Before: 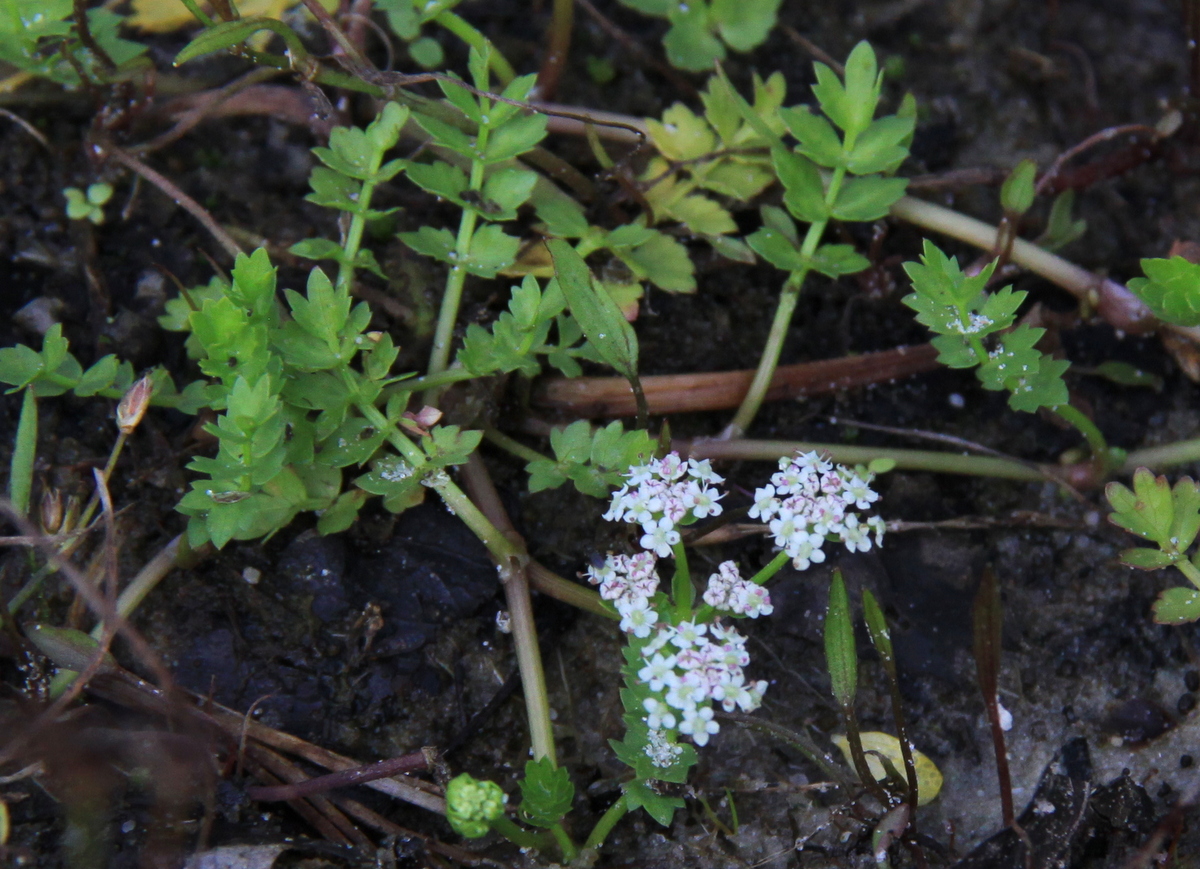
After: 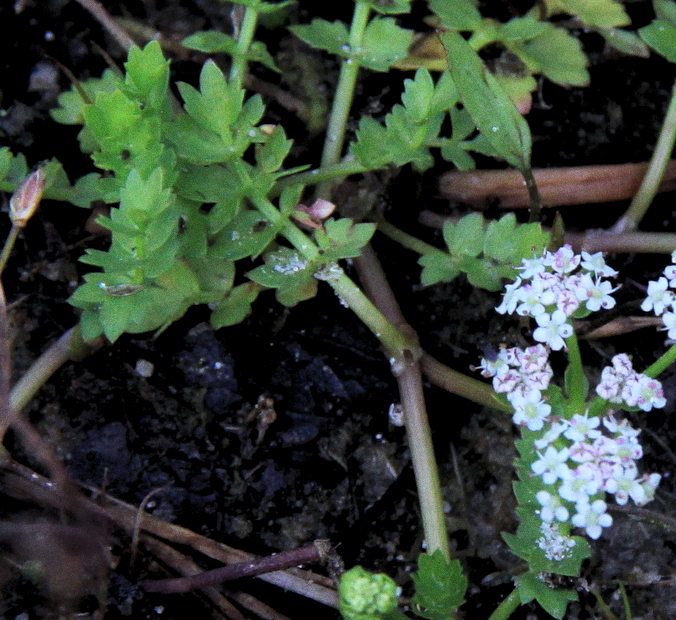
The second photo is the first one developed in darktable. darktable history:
color calibration: illuminant as shot in camera, x 0.358, y 0.373, temperature 4628.91 K
grain: strength 26%
rgb levels: levels [[0.01, 0.419, 0.839], [0, 0.5, 1], [0, 0.5, 1]]
crop: left 8.966%, top 23.852%, right 34.699%, bottom 4.703%
